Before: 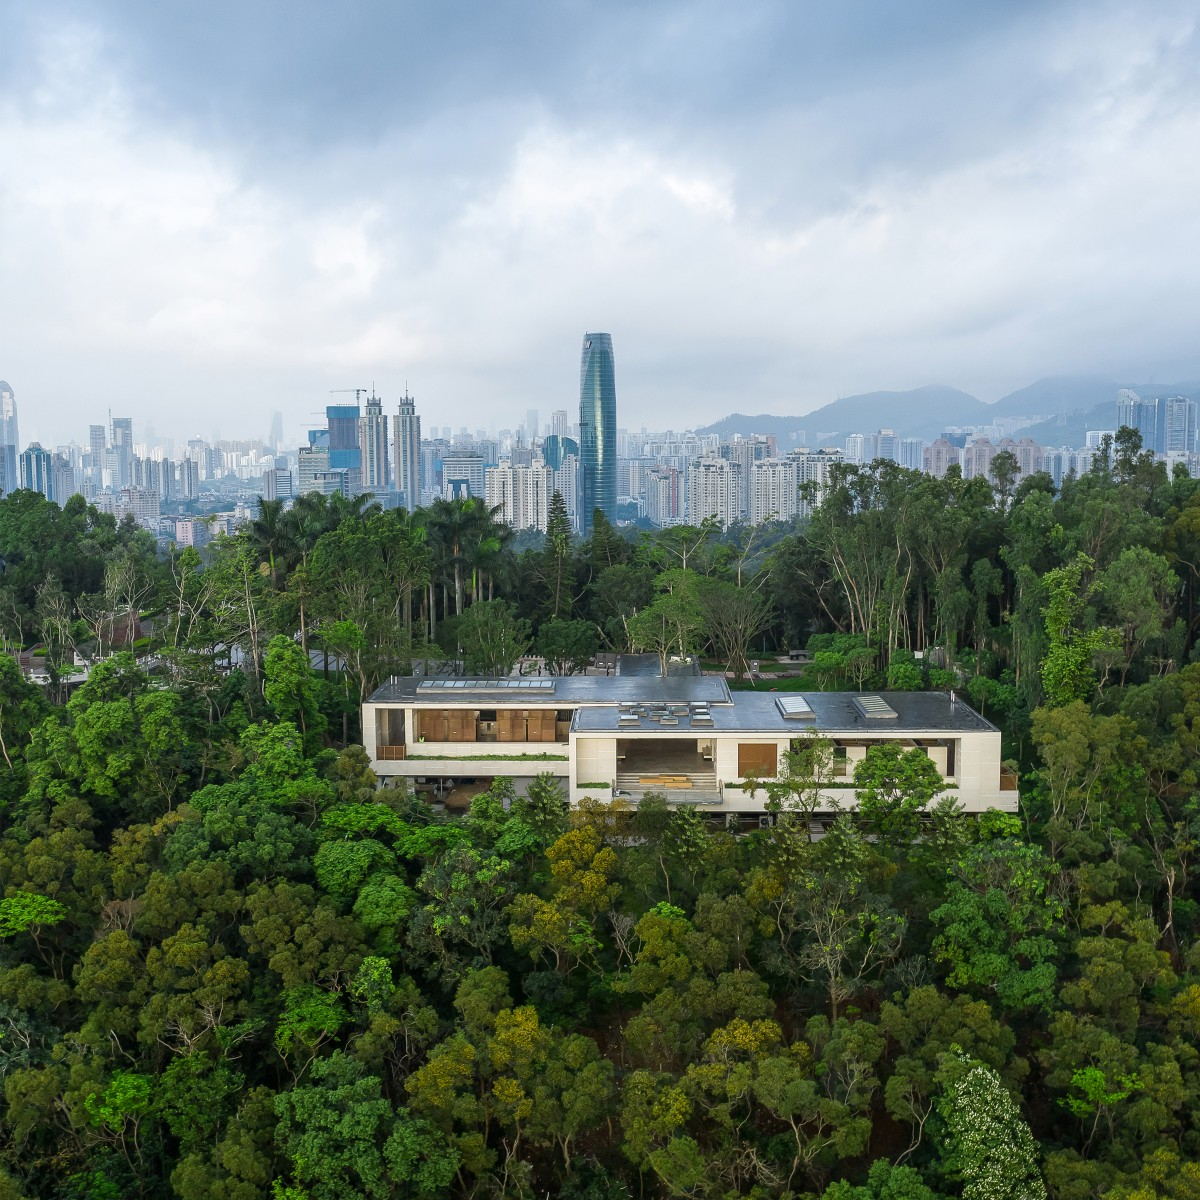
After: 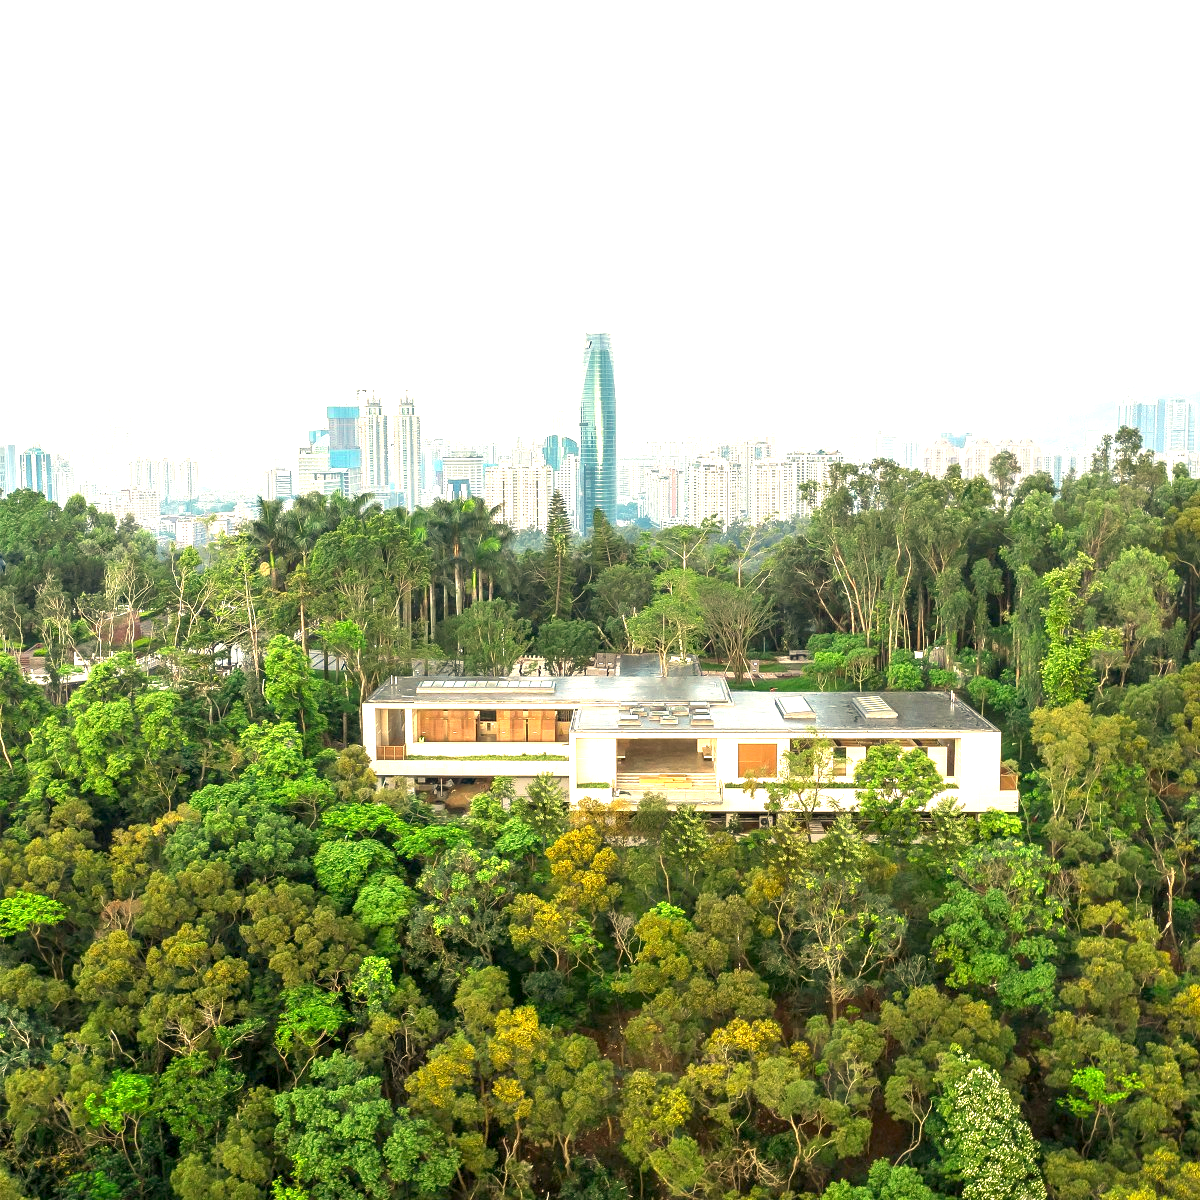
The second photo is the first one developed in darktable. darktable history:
white balance: red 1.138, green 0.996, blue 0.812
exposure: black level correction 0.001, exposure 1.822 EV, compensate exposure bias true, compensate highlight preservation false
